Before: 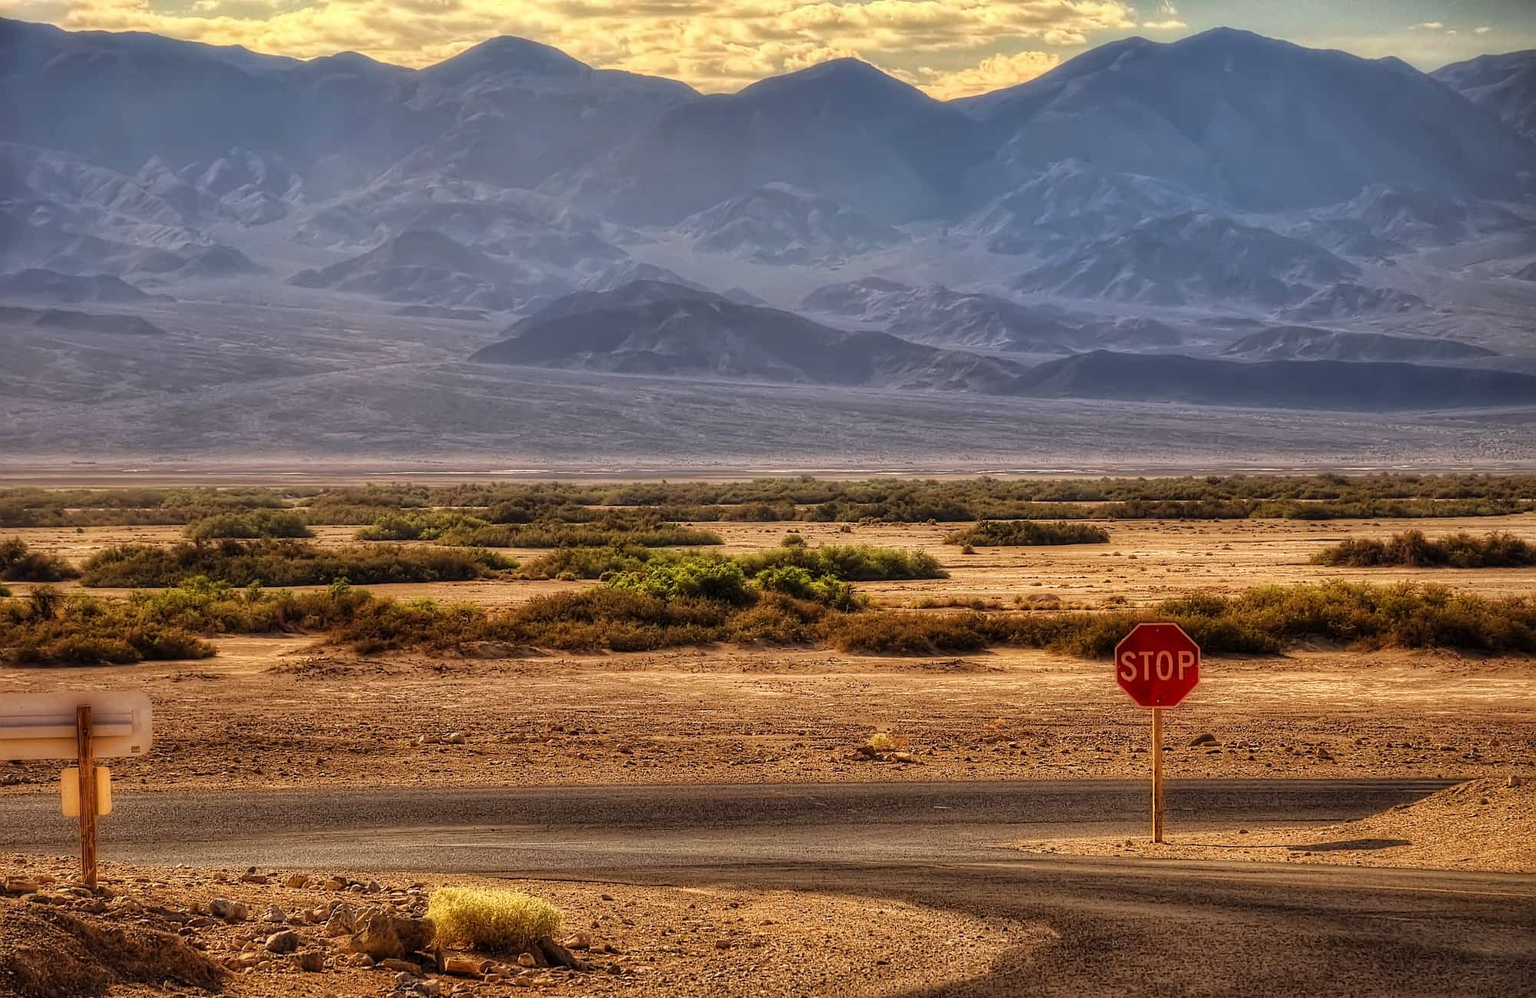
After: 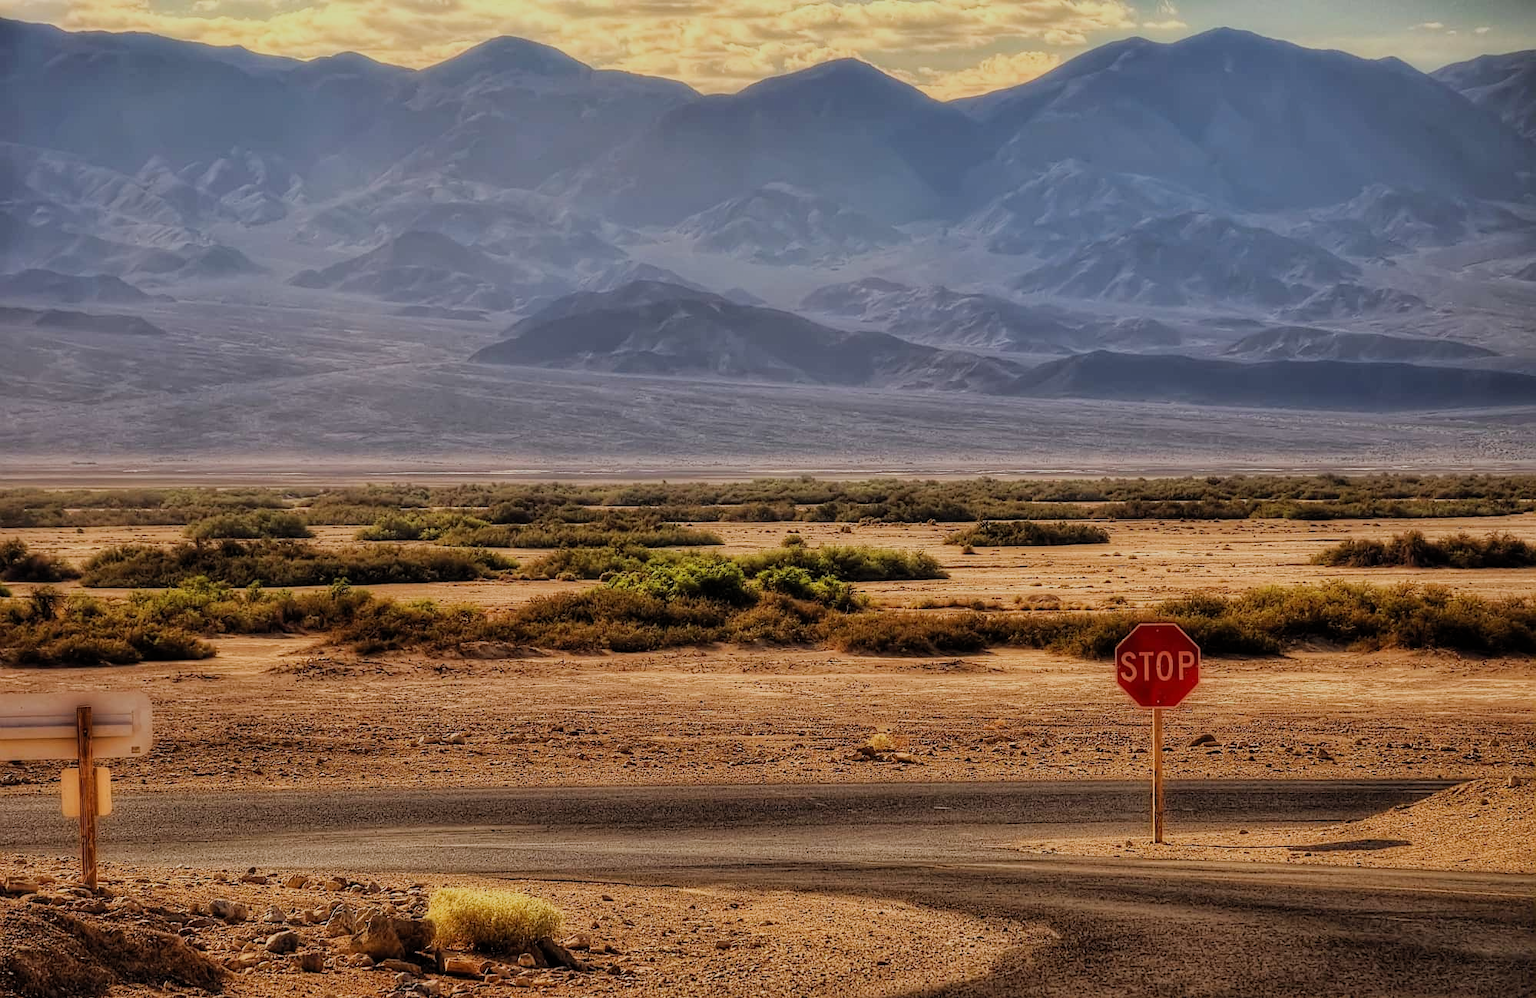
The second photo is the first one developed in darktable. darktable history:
fill light: on, module defaults
filmic rgb: black relative exposure -7.65 EV, white relative exposure 4.56 EV, hardness 3.61
